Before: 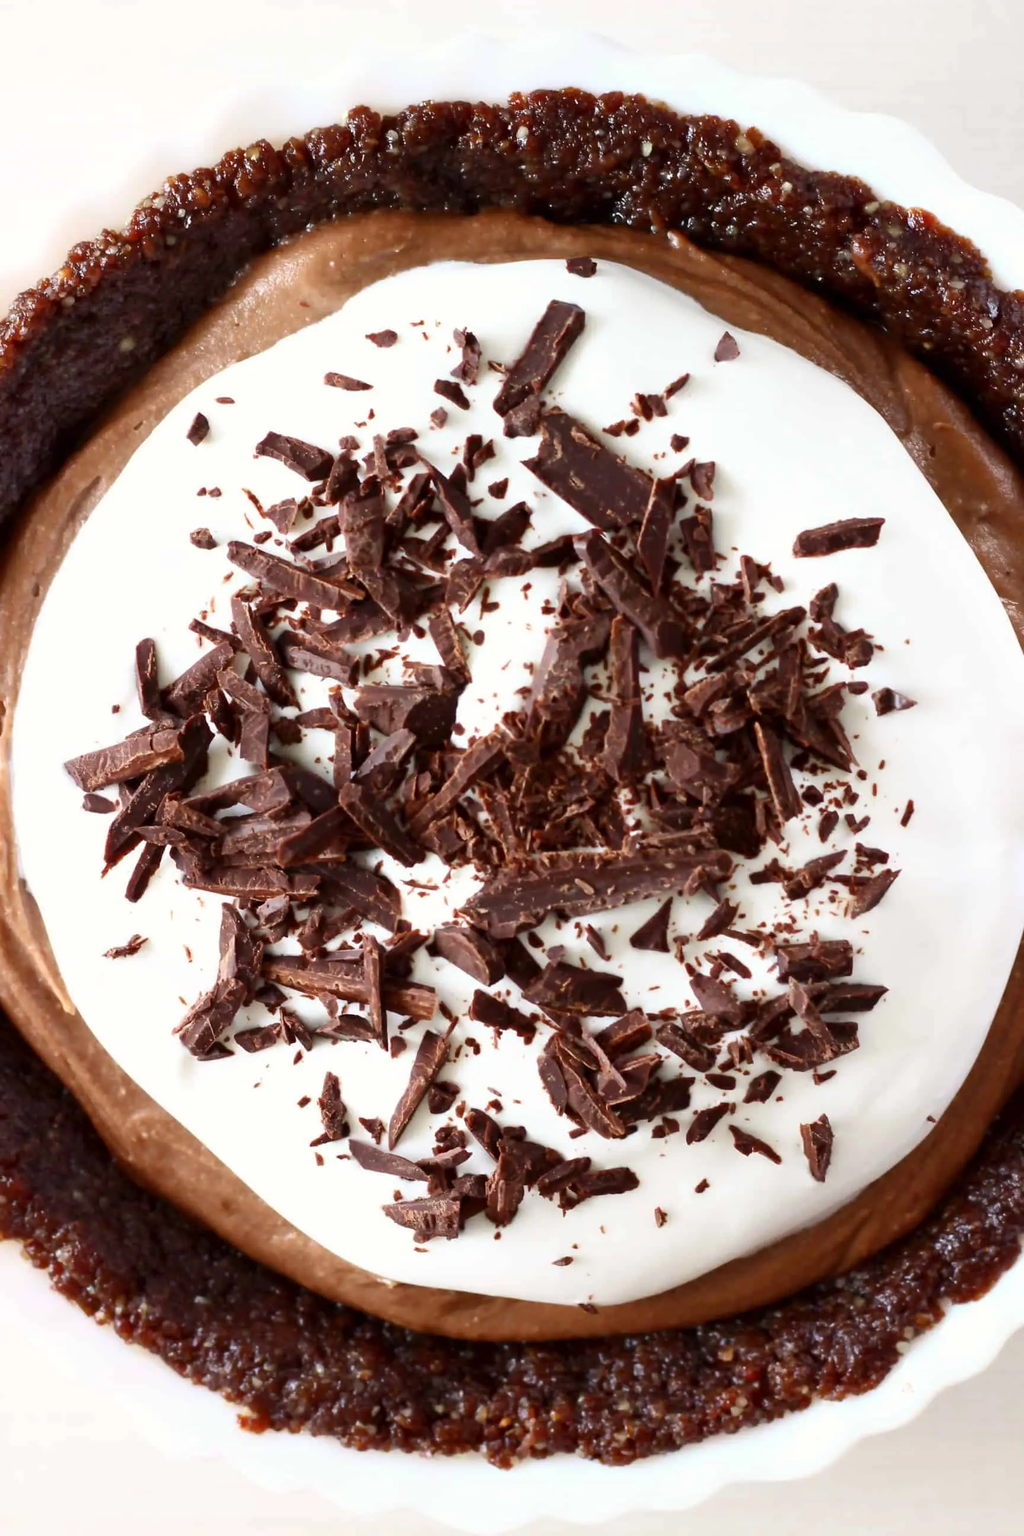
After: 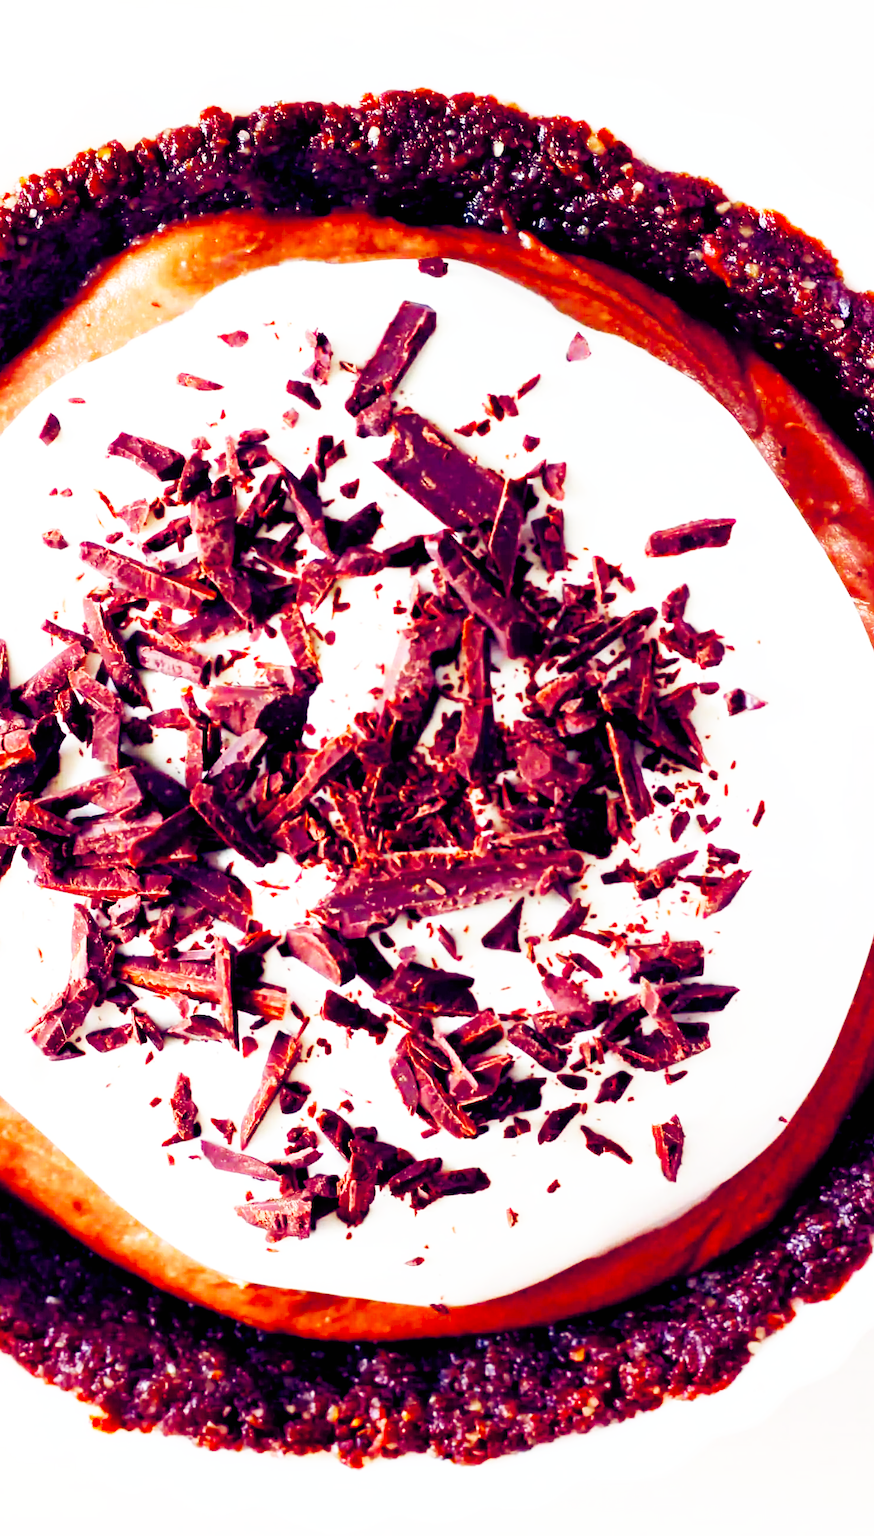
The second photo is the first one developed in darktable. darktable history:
crop and rotate: left 14.53%
base curve: curves: ch0 [(0, 0) (0.007, 0.004) (0.027, 0.03) (0.046, 0.07) (0.207, 0.54) (0.442, 0.872) (0.673, 0.972) (1, 1)], preserve colors none
color balance rgb: global offset › luminance -0.293%, global offset › chroma 0.307%, global offset › hue 262.84°, perceptual saturation grading › global saturation 34.803%, perceptual saturation grading › highlights -25.792%, perceptual saturation grading › shadows 49.414%, global vibrance 20%
